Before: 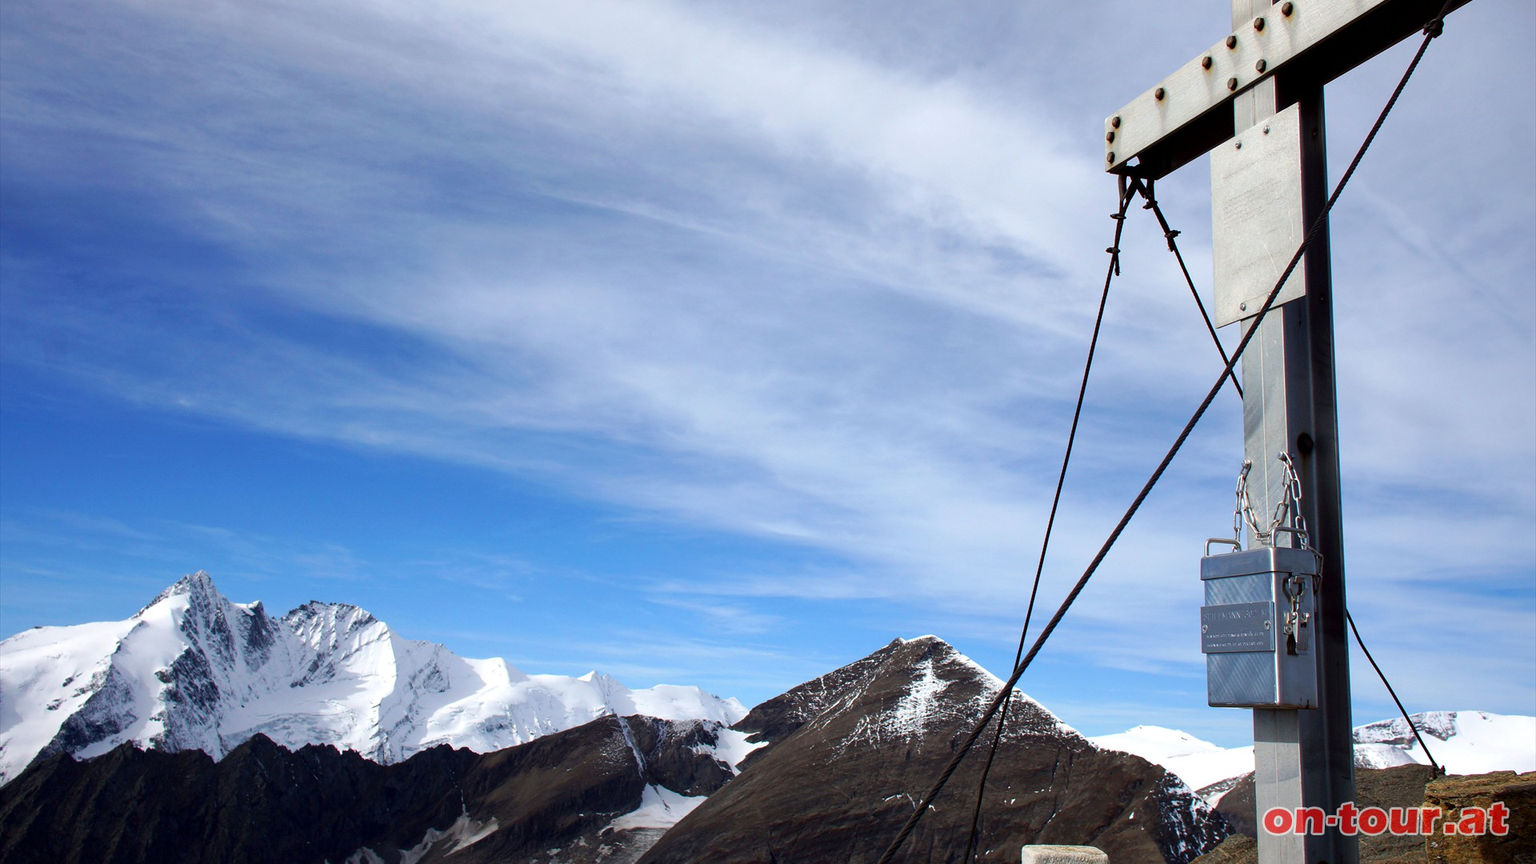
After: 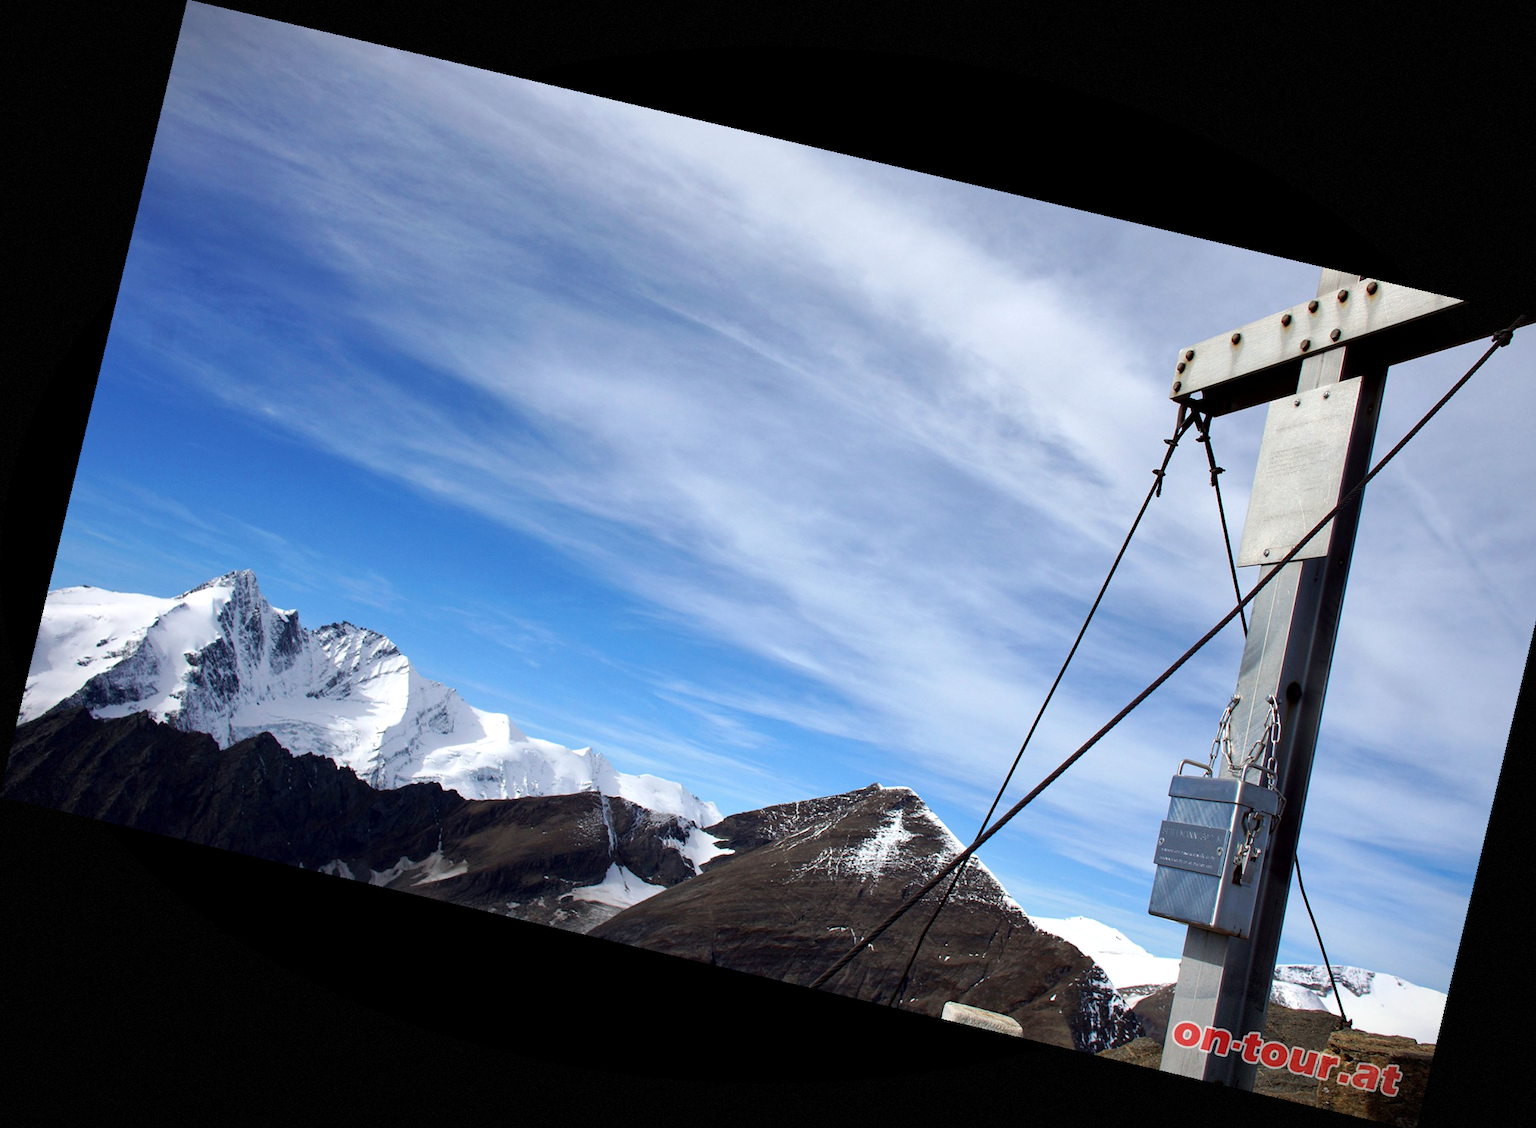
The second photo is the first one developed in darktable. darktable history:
vignetting: fall-off start 100%, brightness -0.406, saturation -0.3, width/height ratio 1.324, dithering 8-bit output, unbound false
crop: right 4.126%, bottom 0.031%
local contrast: mode bilateral grid, contrast 20, coarseness 50, detail 120%, midtone range 0.2
rotate and perspective: rotation 13.27°, automatic cropping off
